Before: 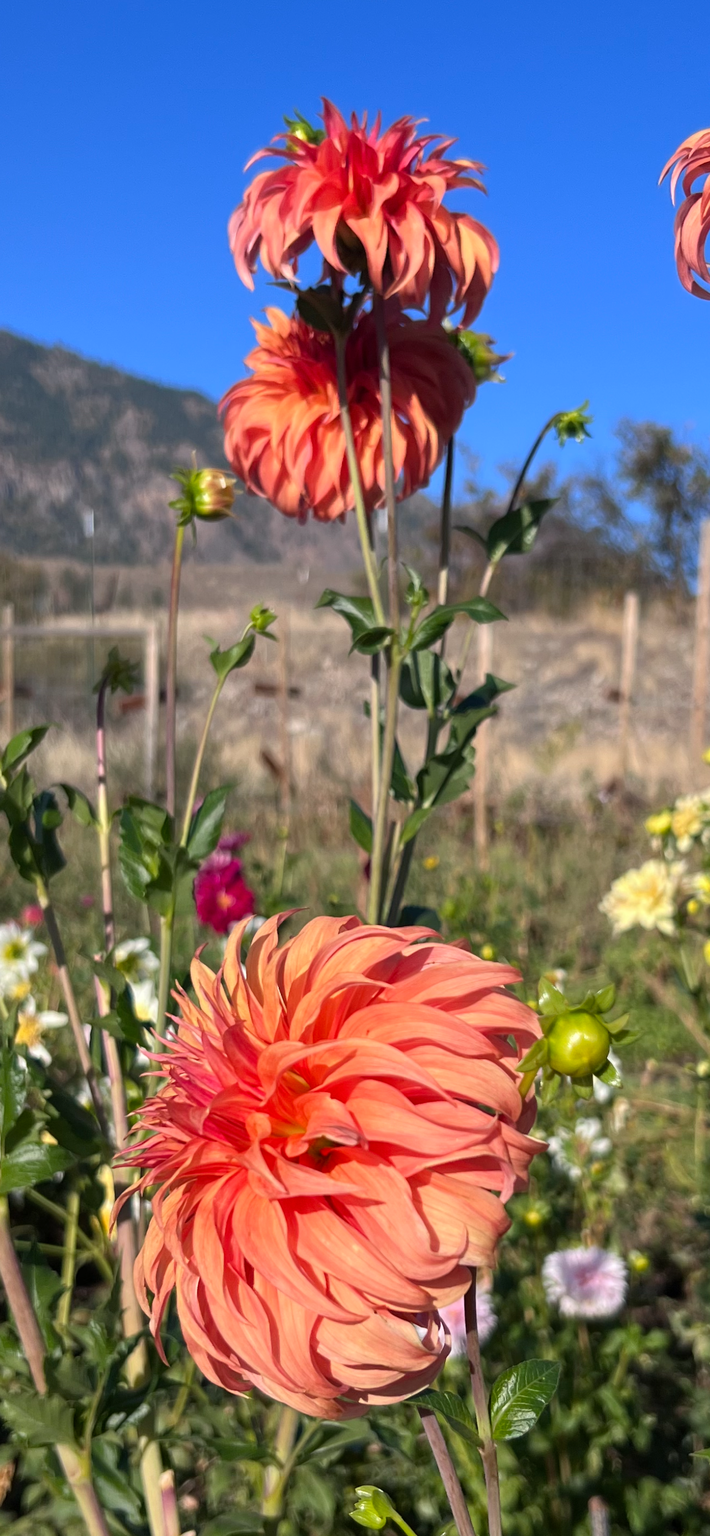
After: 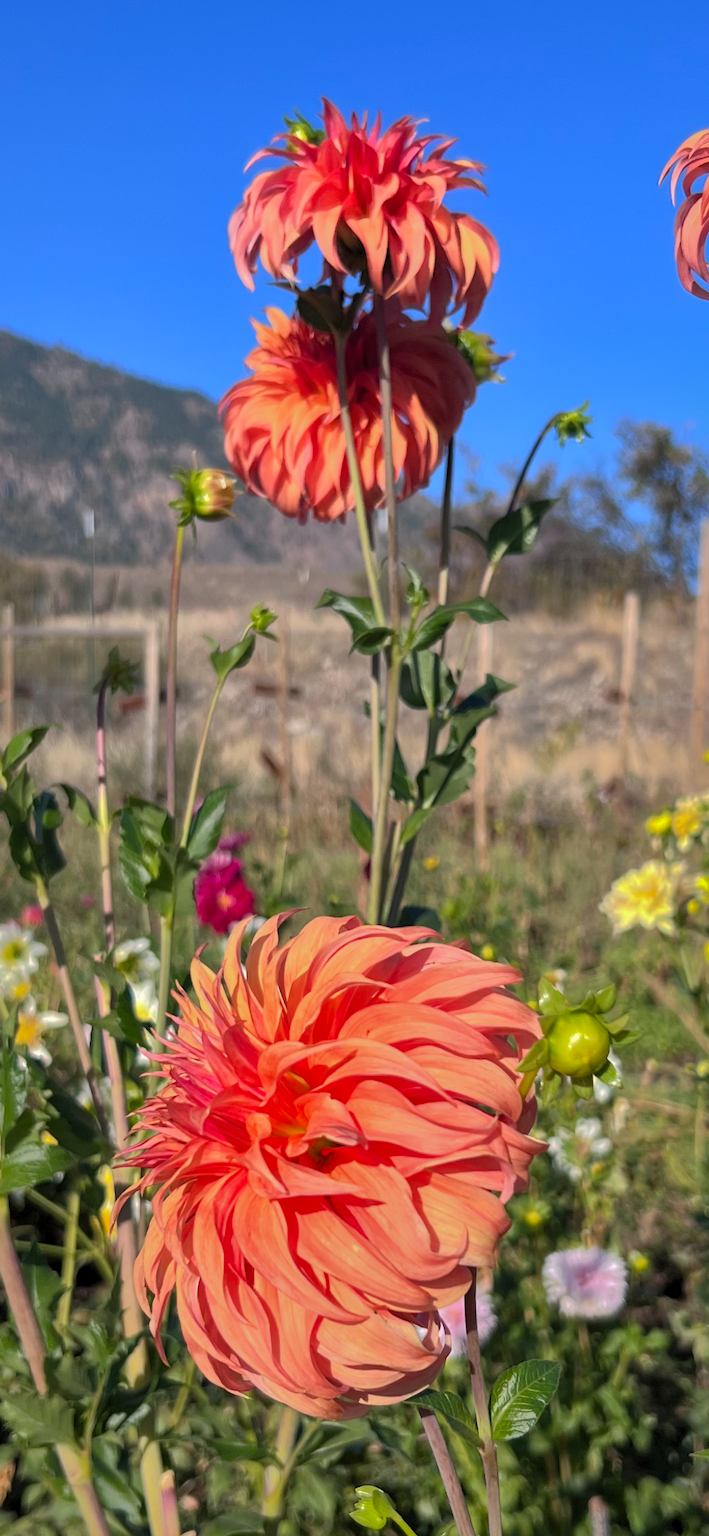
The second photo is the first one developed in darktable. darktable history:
levels: levels [0.018, 0.493, 1]
shadows and highlights: shadows 38.27, highlights -74.3, highlights color adjustment 78.45%
